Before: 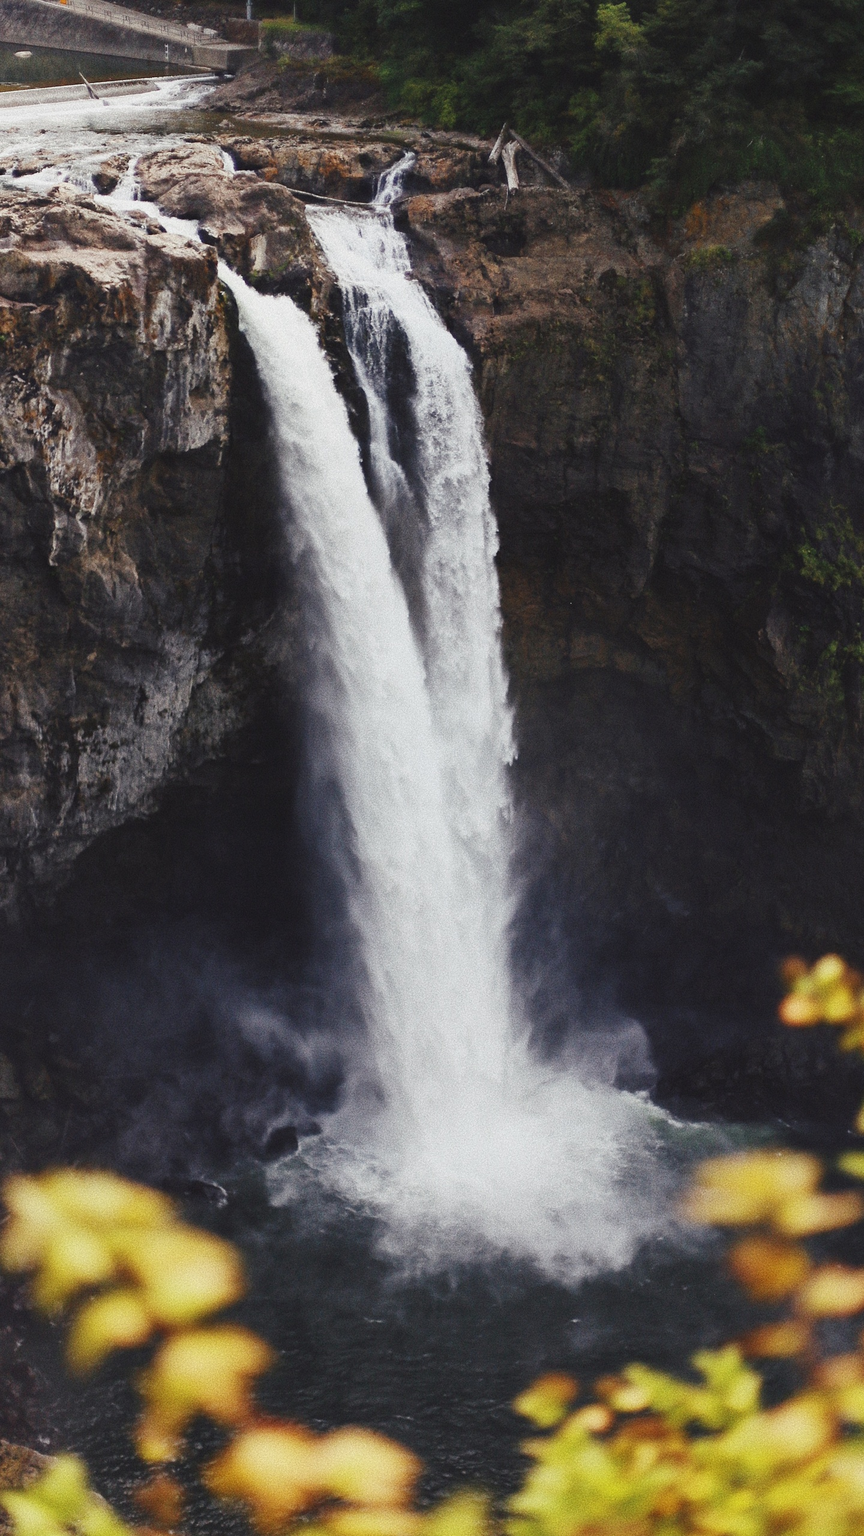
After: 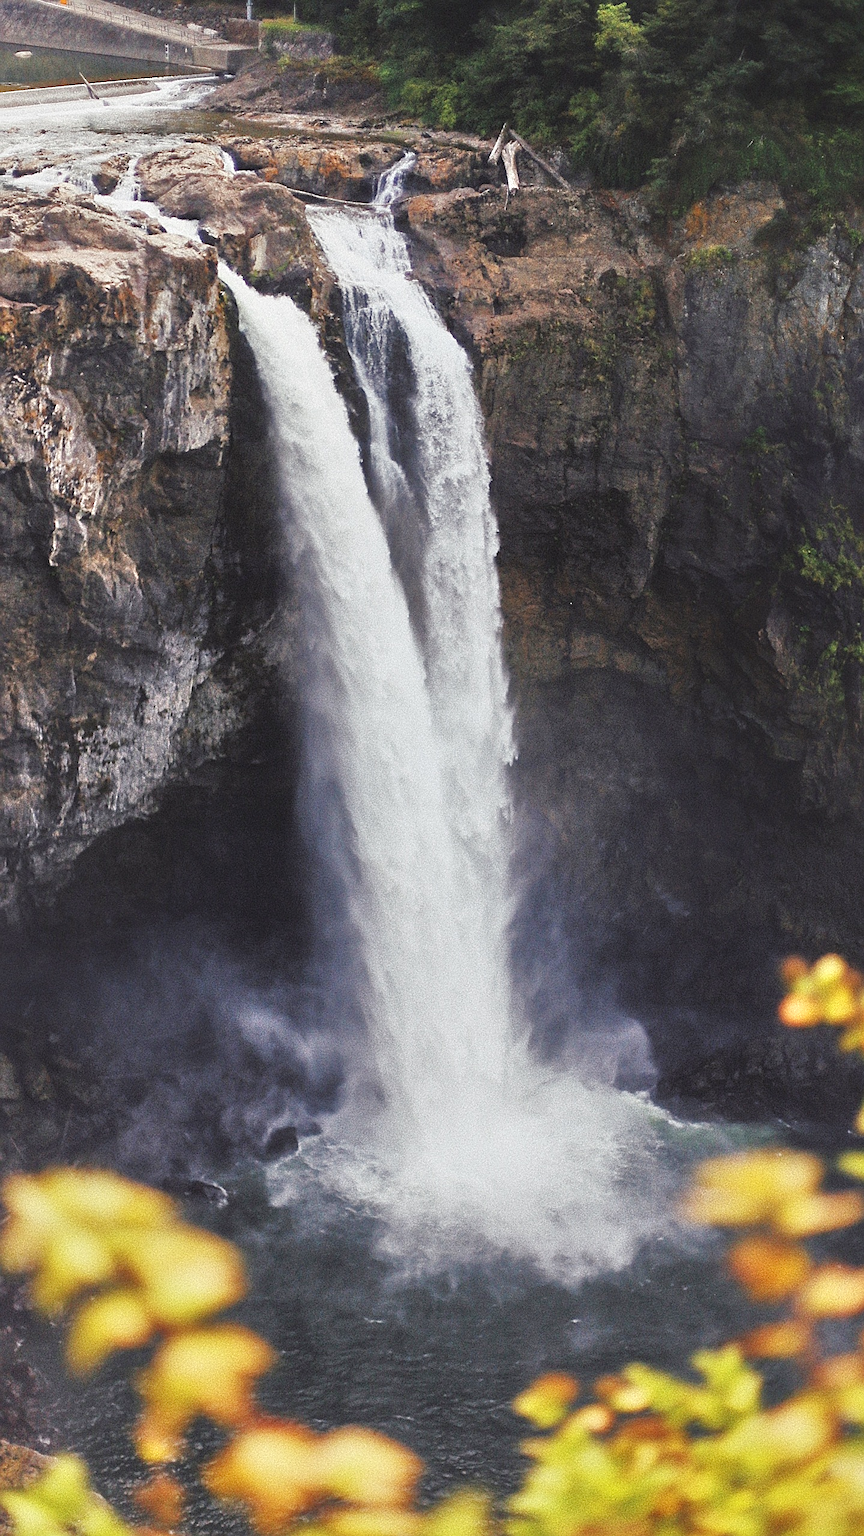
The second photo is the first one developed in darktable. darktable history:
sharpen: on, module defaults
tone equalizer: -7 EV 0.158 EV, -6 EV 0.564 EV, -5 EV 1.15 EV, -4 EV 1.36 EV, -3 EV 1.14 EV, -2 EV 0.6 EV, -1 EV 0.147 EV, mask exposure compensation -0.496 EV
